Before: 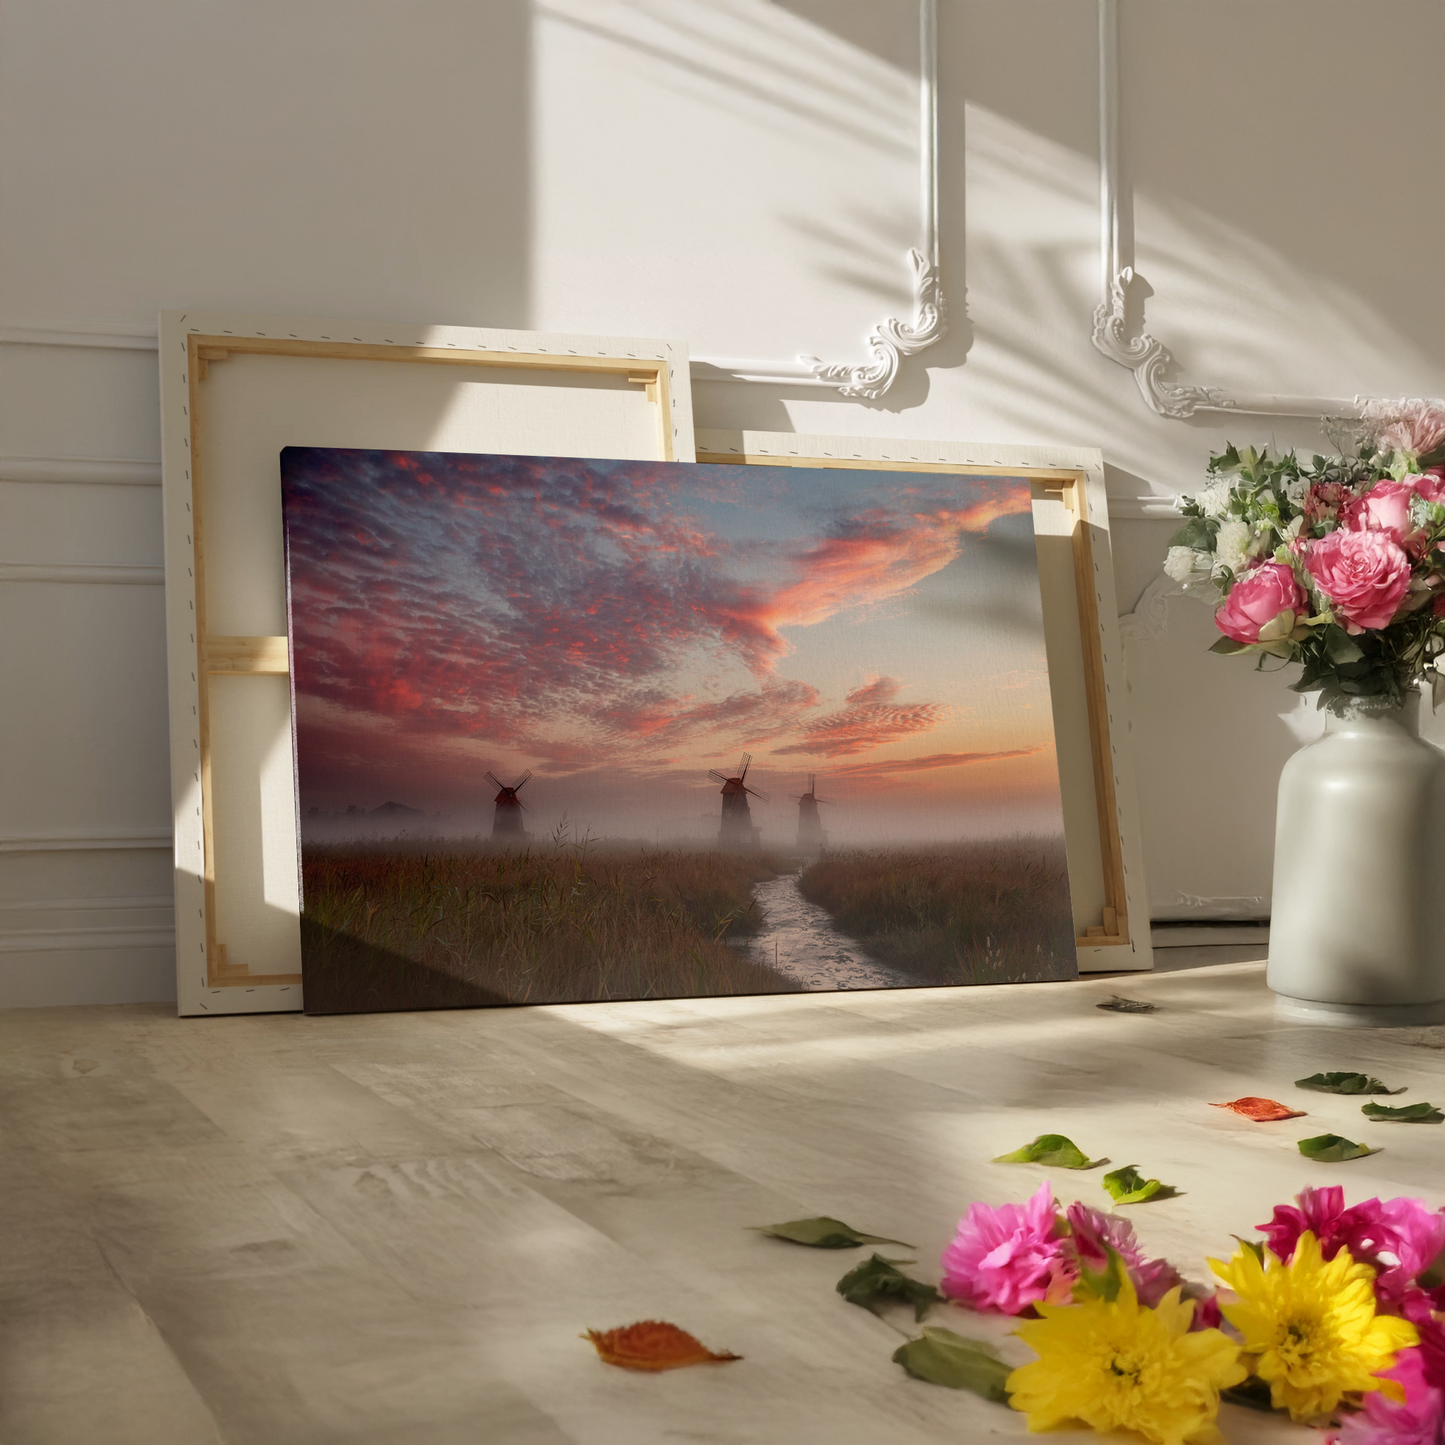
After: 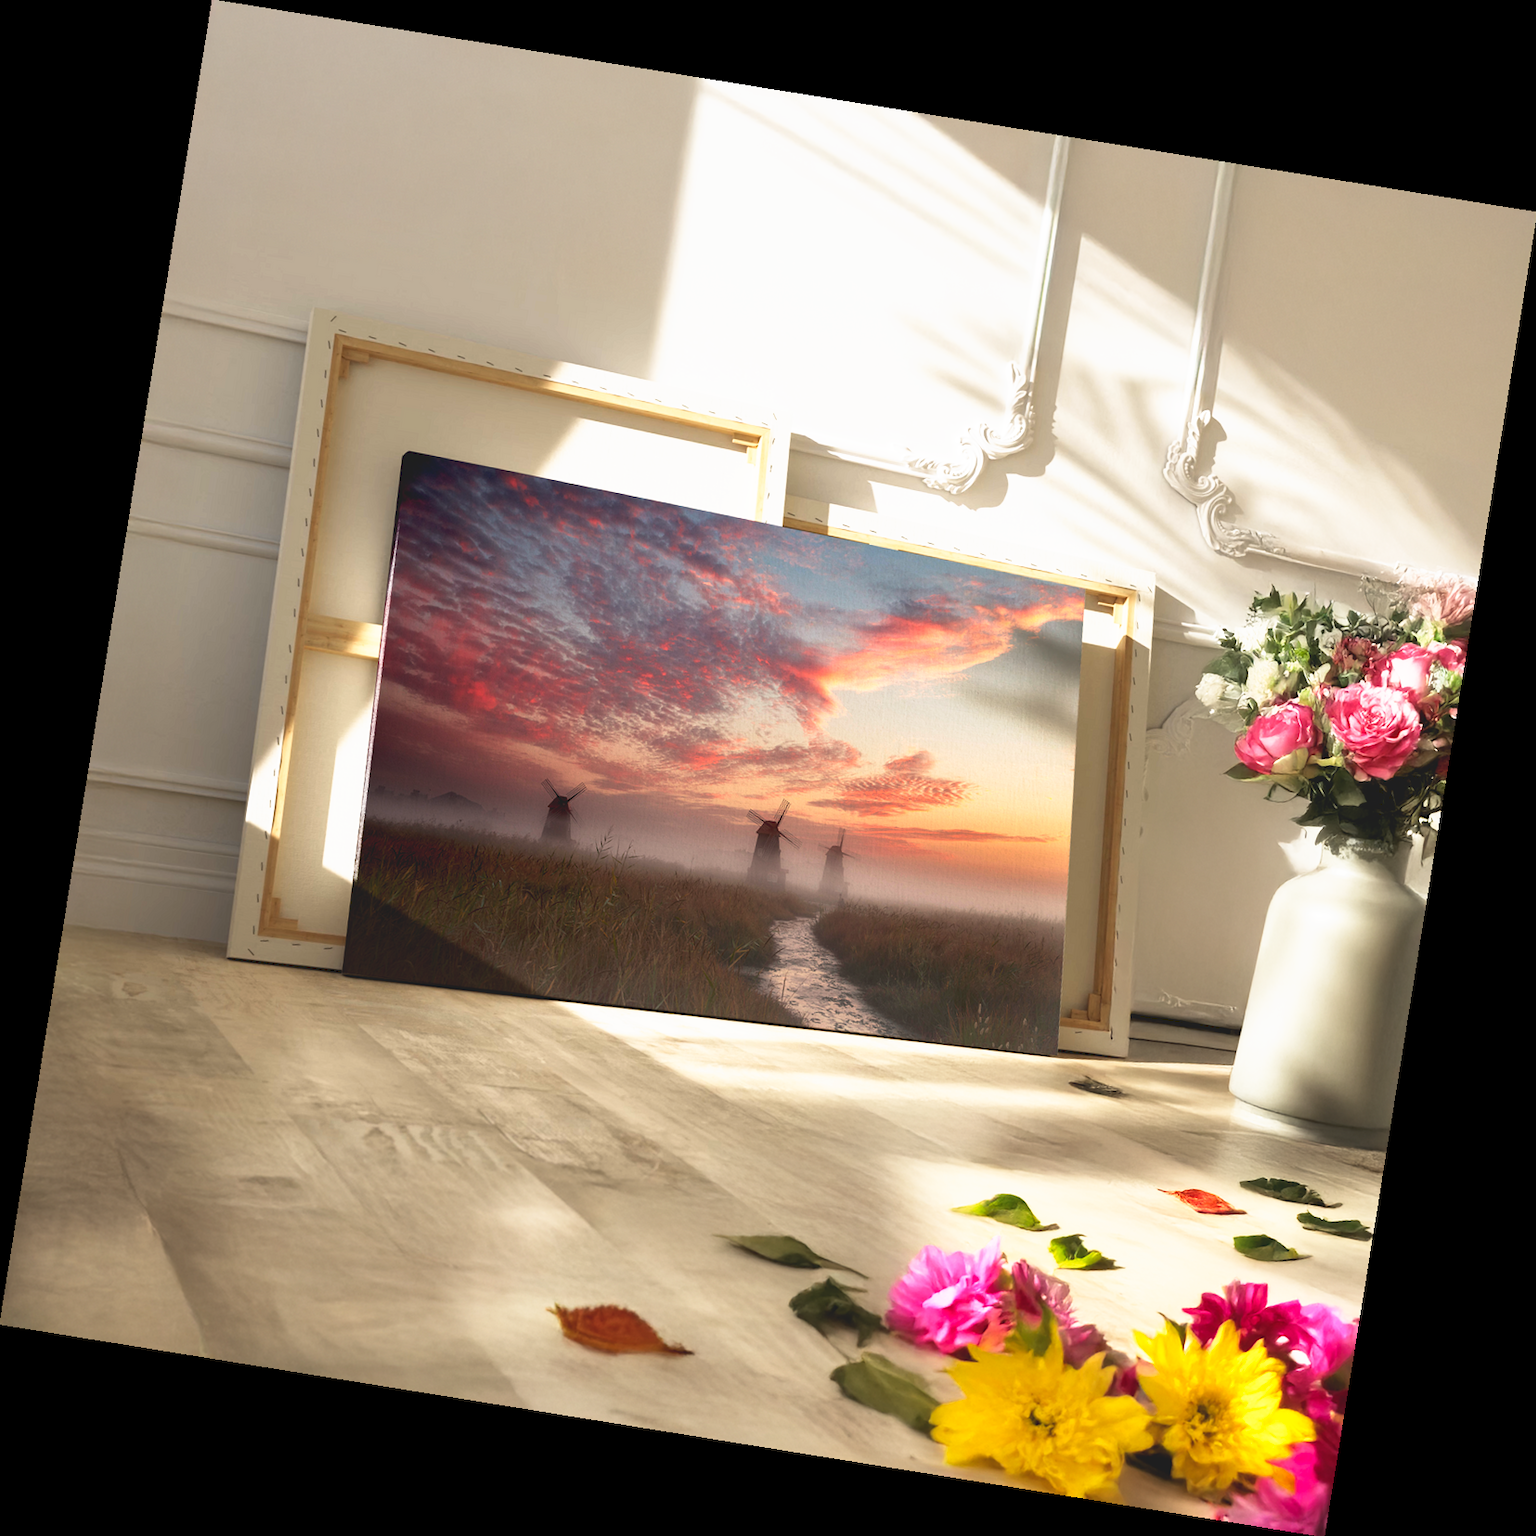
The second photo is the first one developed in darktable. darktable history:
tone curve: curves: ch0 [(0, 0) (0.003, 0.116) (0.011, 0.116) (0.025, 0.113) (0.044, 0.114) (0.069, 0.118) (0.1, 0.137) (0.136, 0.171) (0.177, 0.213) (0.224, 0.259) (0.277, 0.316) (0.335, 0.381) (0.399, 0.458) (0.468, 0.548) (0.543, 0.654) (0.623, 0.775) (0.709, 0.895) (0.801, 0.972) (0.898, 0.991) (1, 1)], preserve colors none
rotate and perspective: rotation 9.12°, automatic cropping off
